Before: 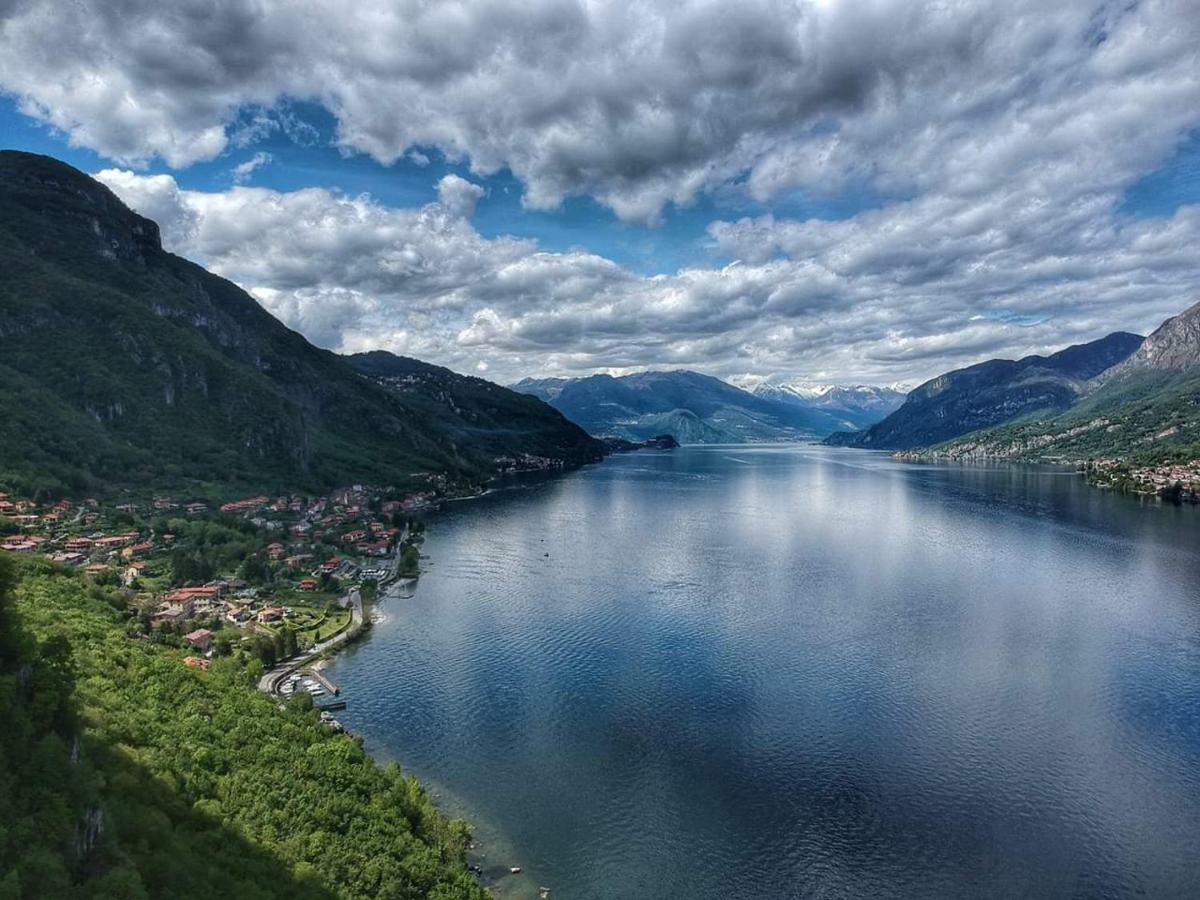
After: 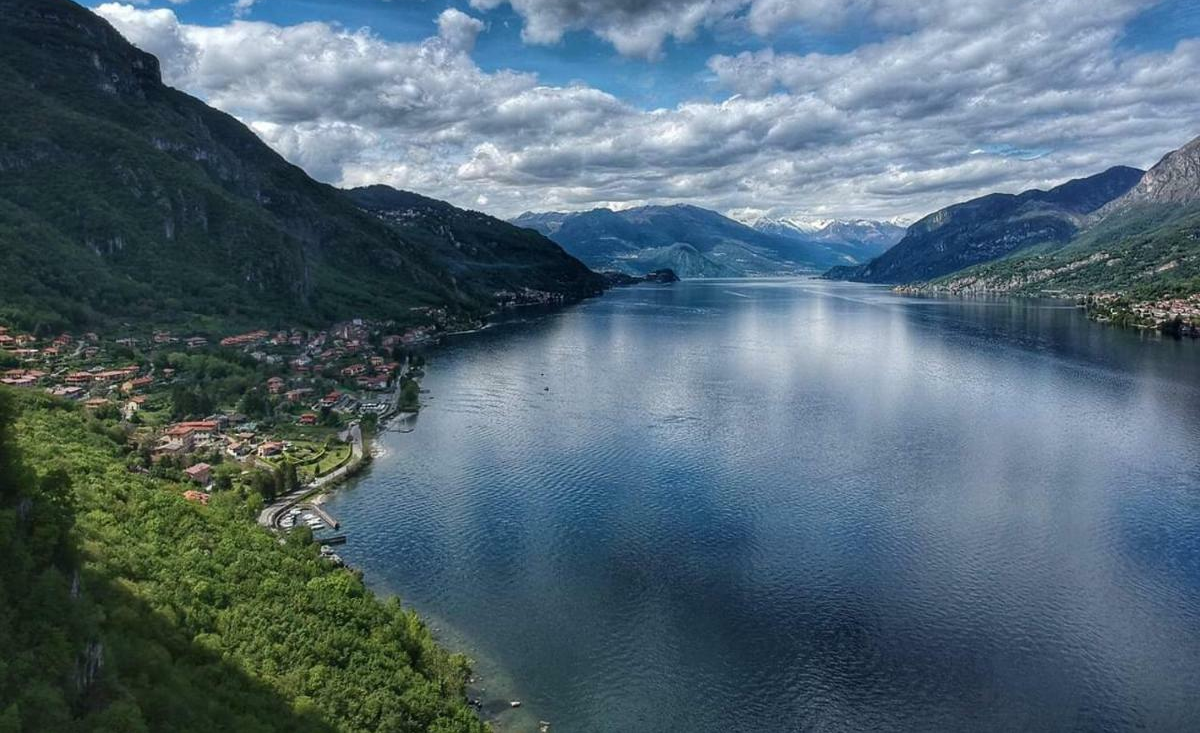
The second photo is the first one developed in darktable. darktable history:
crop and rotate: top 18.493%
